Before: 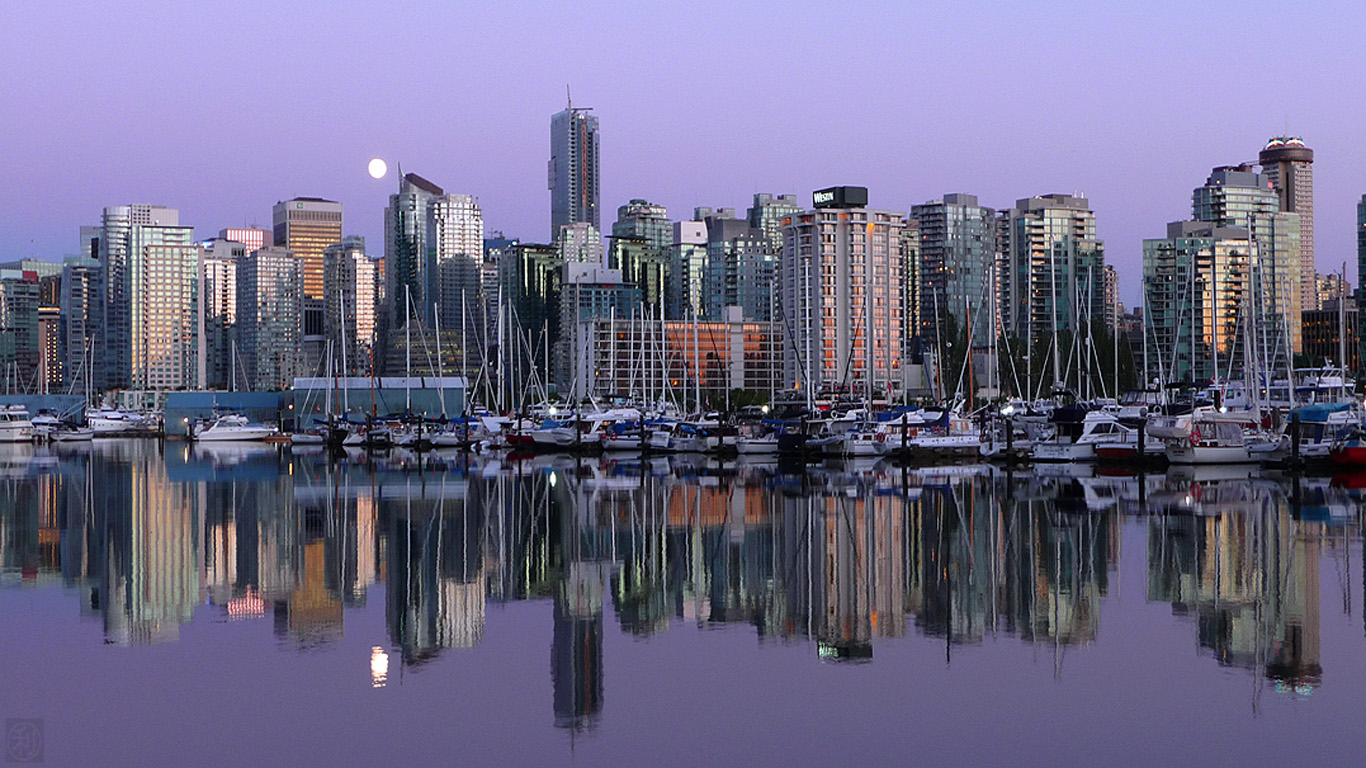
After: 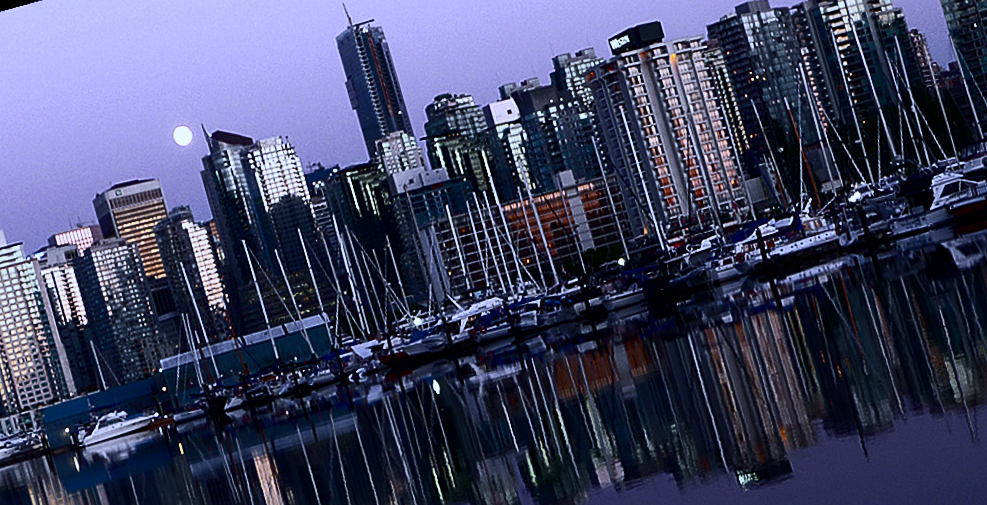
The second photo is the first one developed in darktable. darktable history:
contrast brightness saturation: contrast 0.5, saturation -0.1
sharpen: amount 0.2
exposure: exposure -0.492 EV, compensate highlight preservation false
rotate and perspective: rotation -14.8°, crop left 0.1, crop right 0.903, crop top 0.25, crop bottom 0.748
base curve: curves: ch0 [(0, 0) (0.303, 0.277) (1, 1)]
crop and rotate: angle 1°, left 4.281%, top 0.642%, right 11.383%, bottom 2.486%
white balance: red 0.948, green 1.02, blue 1.176
